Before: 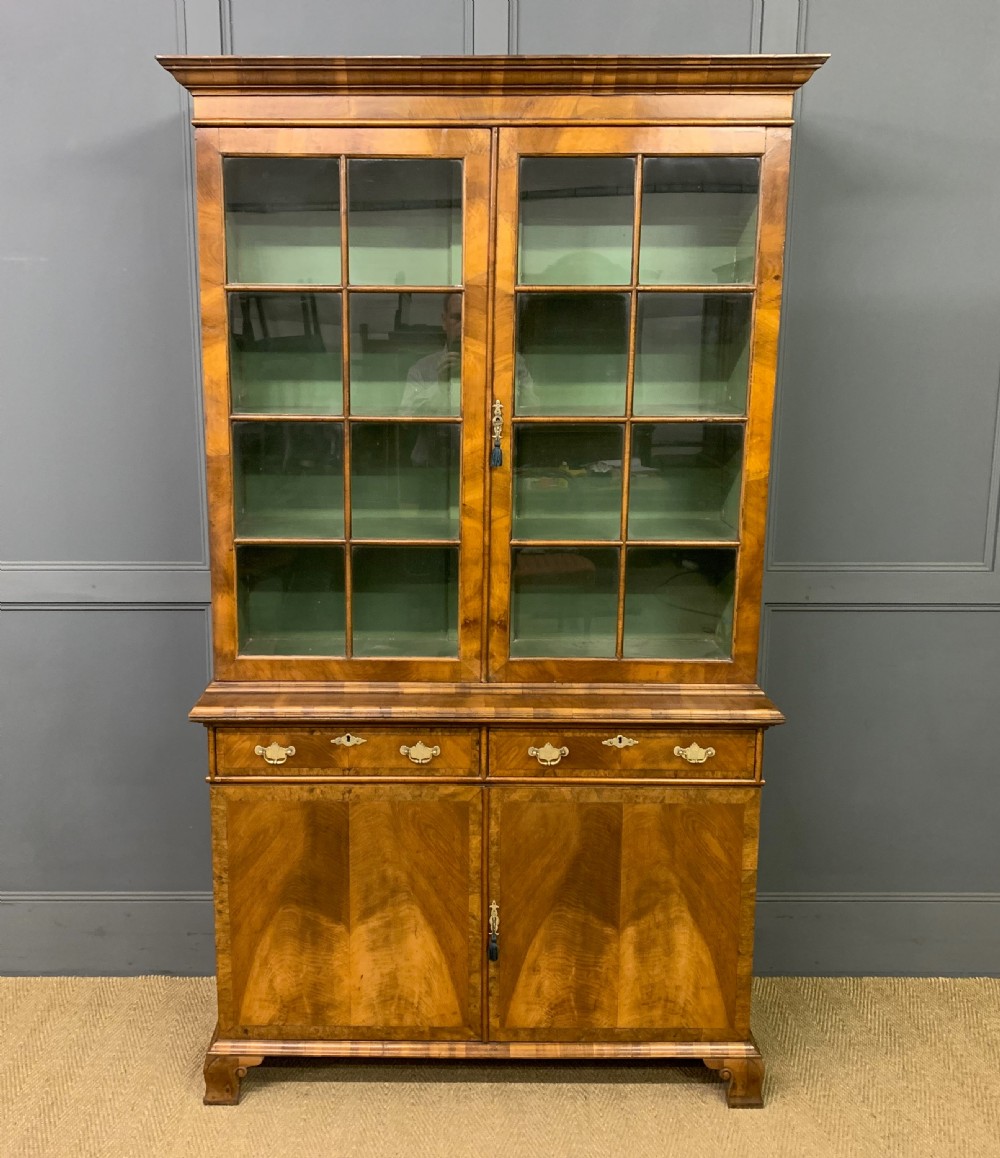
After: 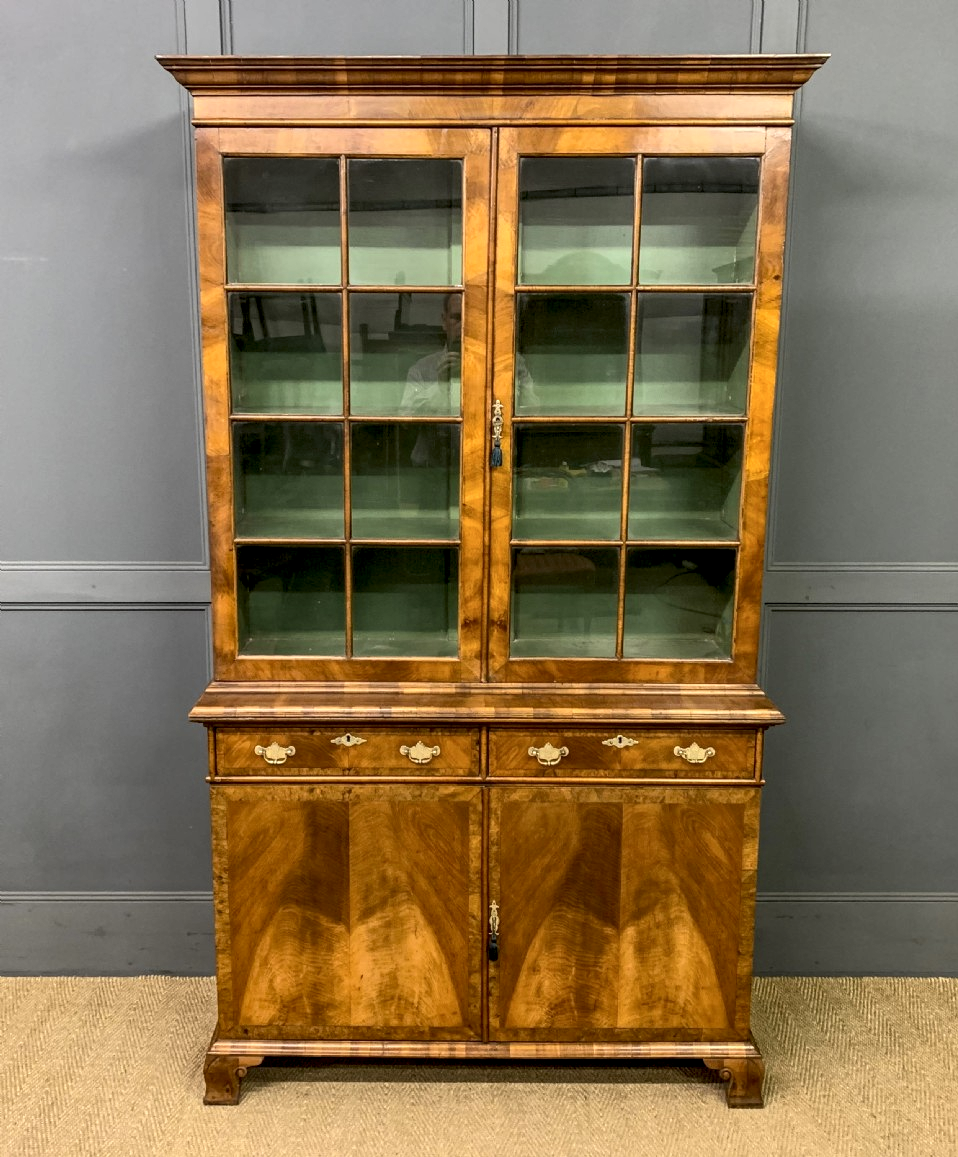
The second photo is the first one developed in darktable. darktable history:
crop: right 4.126%, bottom 0.031%
local contrast: detail 150%
